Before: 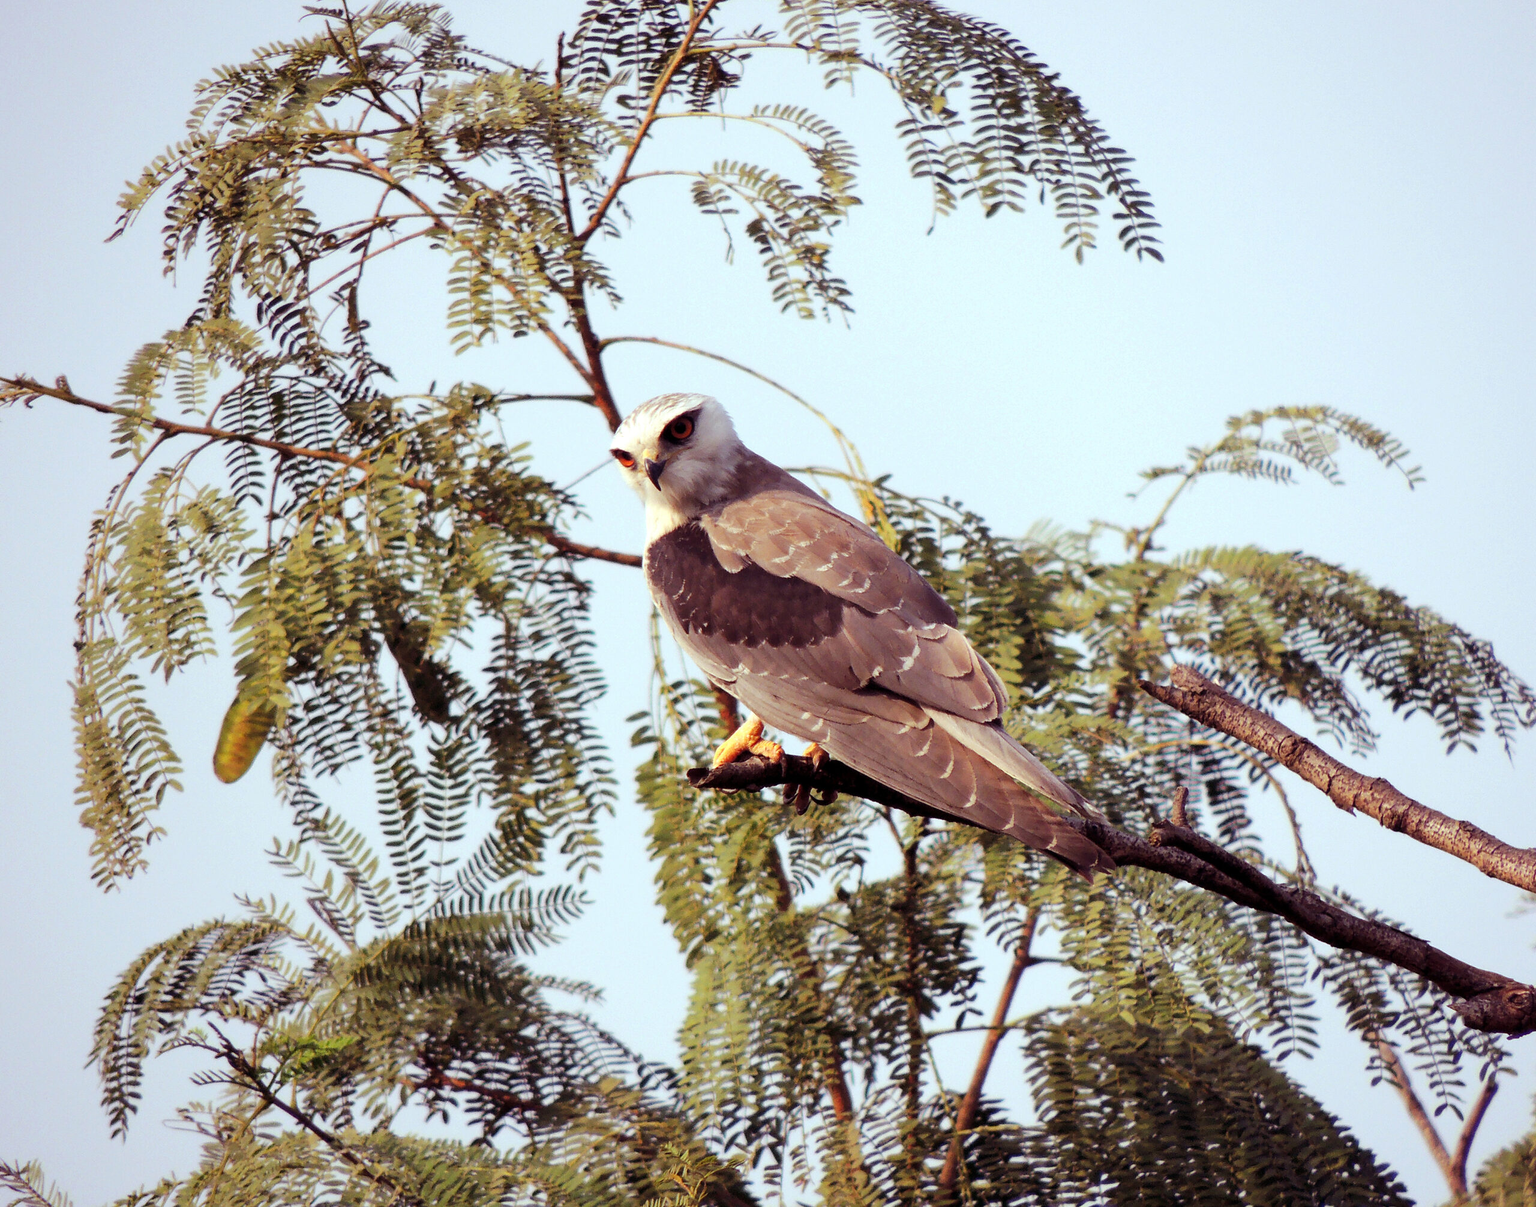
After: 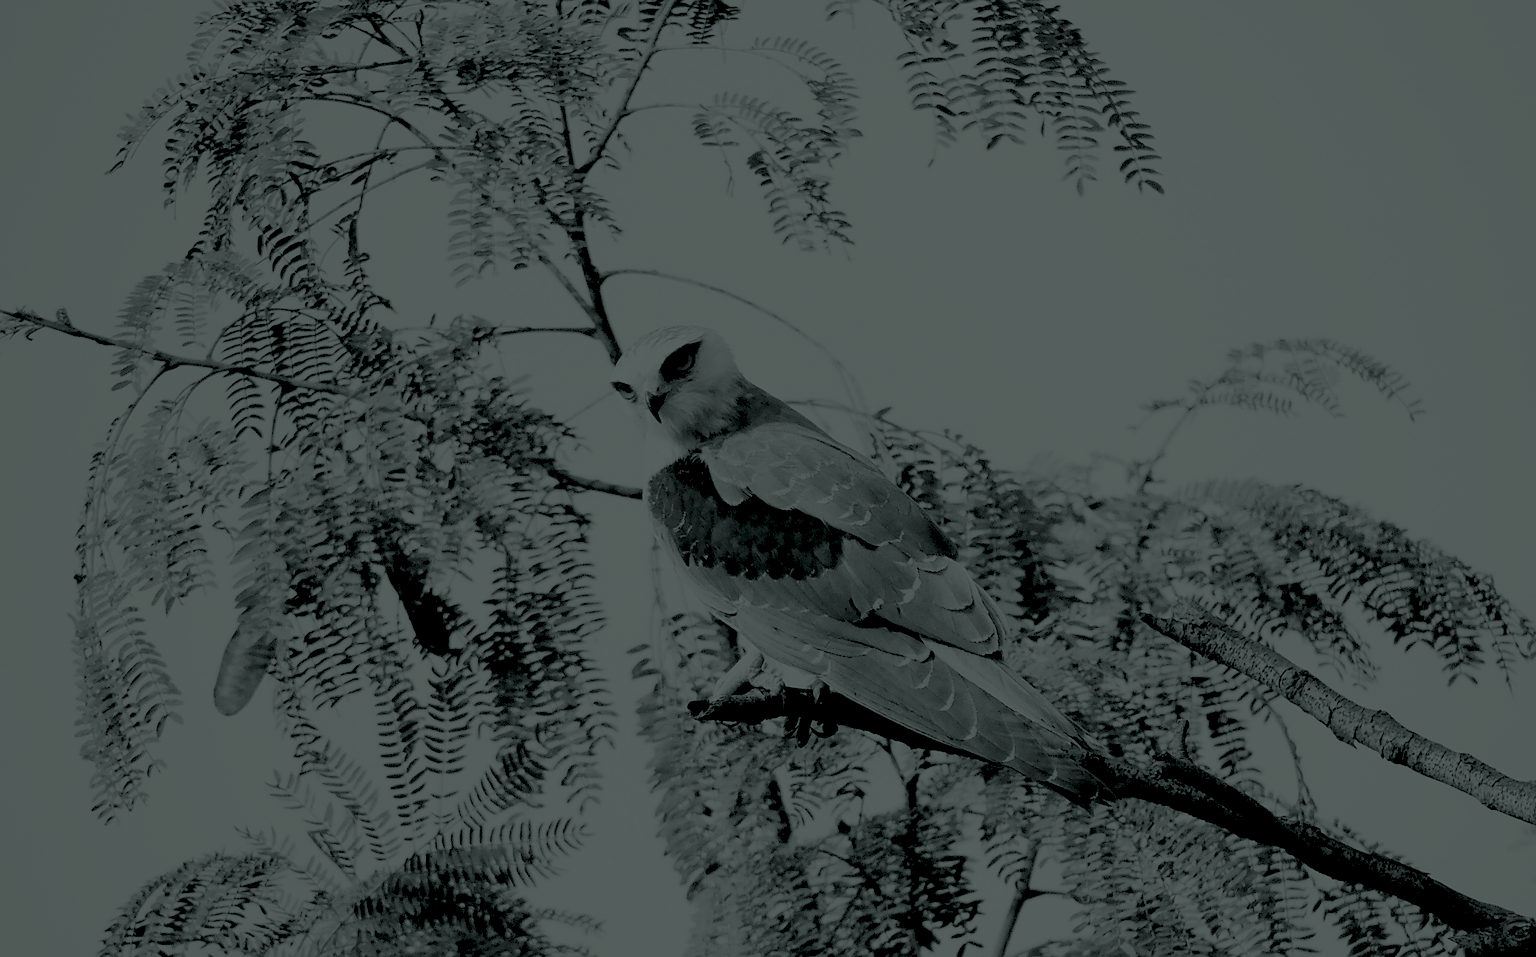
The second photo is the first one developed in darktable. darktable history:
crop and rotate: top 5.667%, bottom 14.937%
sharpen: on, module defaults
tone curve: curves: ch0 [(0, 0.008) (0.107, 0.091) (0.278, 0.351) (0.457, 0.562) (0.628, 0.738) (0.839, 0.909) (0.998, 0.978)]; ch1 [(0, 0) (0.437, 0.408) (0.474, 0.479) (0.502, 0.5) (0.527, 0.519) (0.561, 0.575) (0.608, 0.665) (0.669, 0.748) (0.859, 0.899) (1, 1)]; ch2 [(0, 0) (0.33, 0.301) (0.421, 0.443) (0.473, 0.498) (0.502, 0.504) (0.522, 0.527) (0.549, 0.583) (0.644, 0.703) (1, 1)], color space Lab, independent channels, preserve colors none
rgb levels: levels [[0.027, 0.429, 0.996], [0, 0.5, 1], [0, 0.5, 1]]
colorize: hue 90°, saturation 19%, lightness 1.59%, version 1
exposure: black level correction 0, exposure 0.5 EV, compensate highlight preservation false
haze removal: compatibility mode true, adaptive false
